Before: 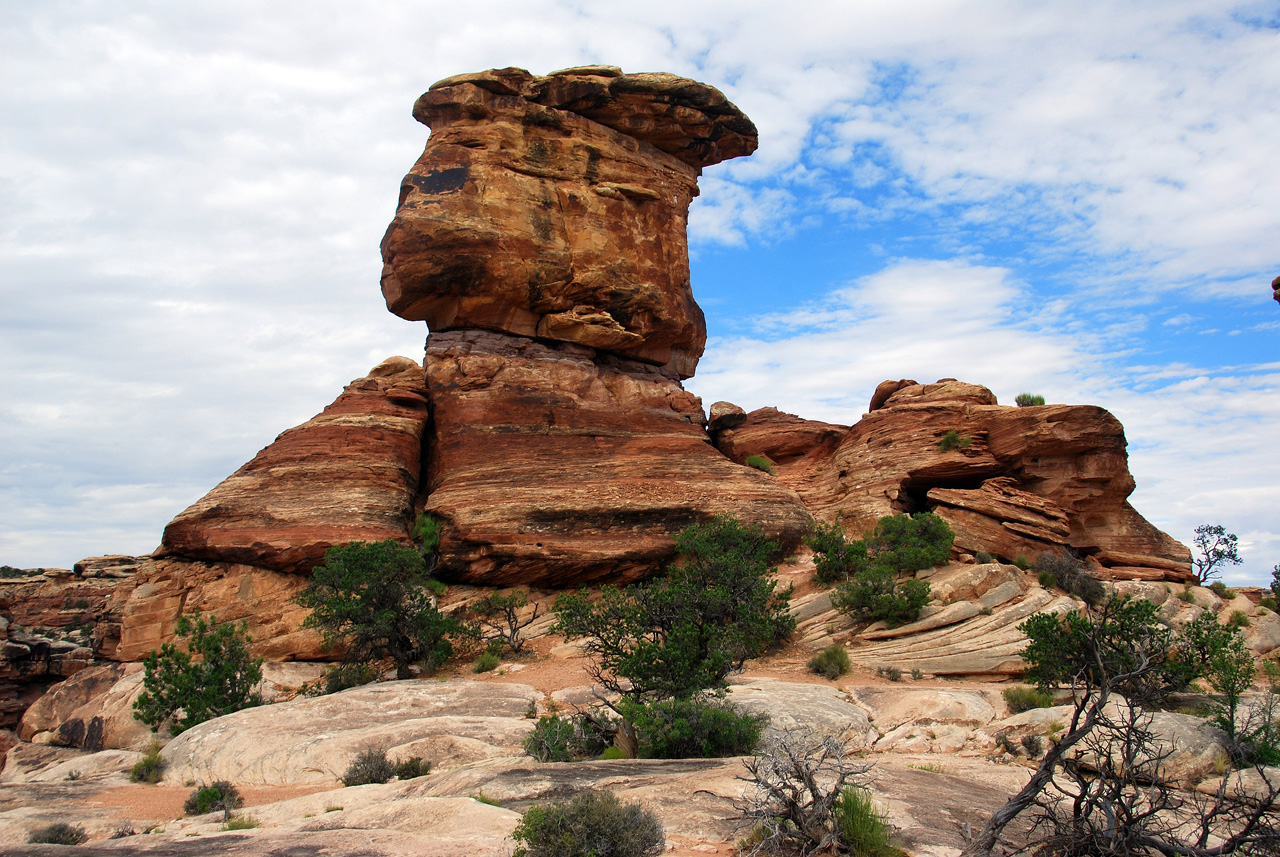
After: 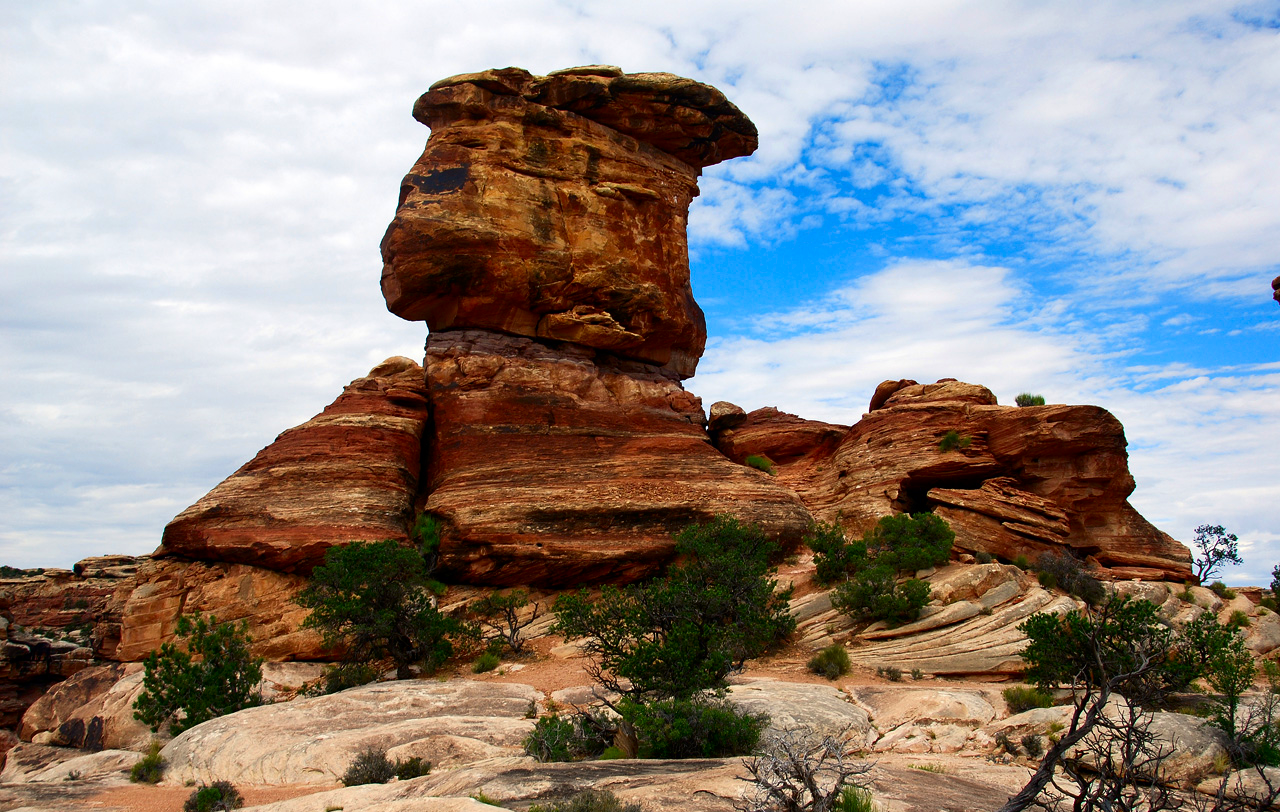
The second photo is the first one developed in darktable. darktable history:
crop and rotate: top 0.011%, bottom 5.201%
contrast brightness saturation: contrast 0.117, brightness -0.115, saturation 0.197
